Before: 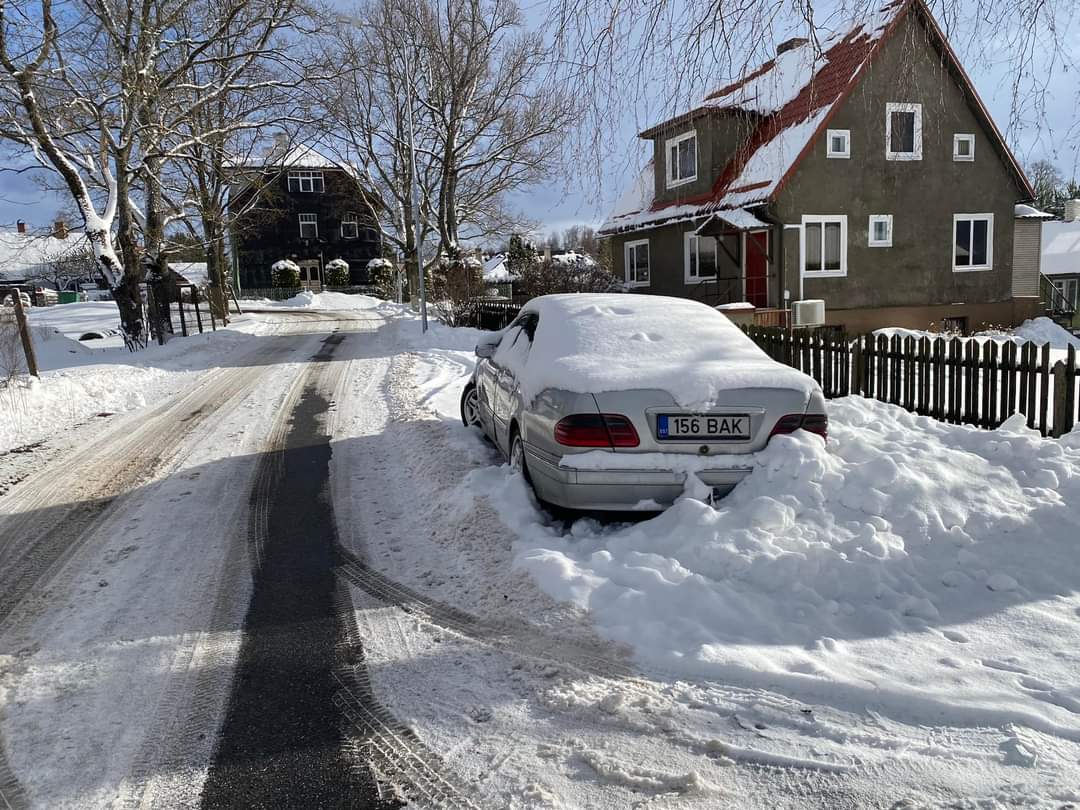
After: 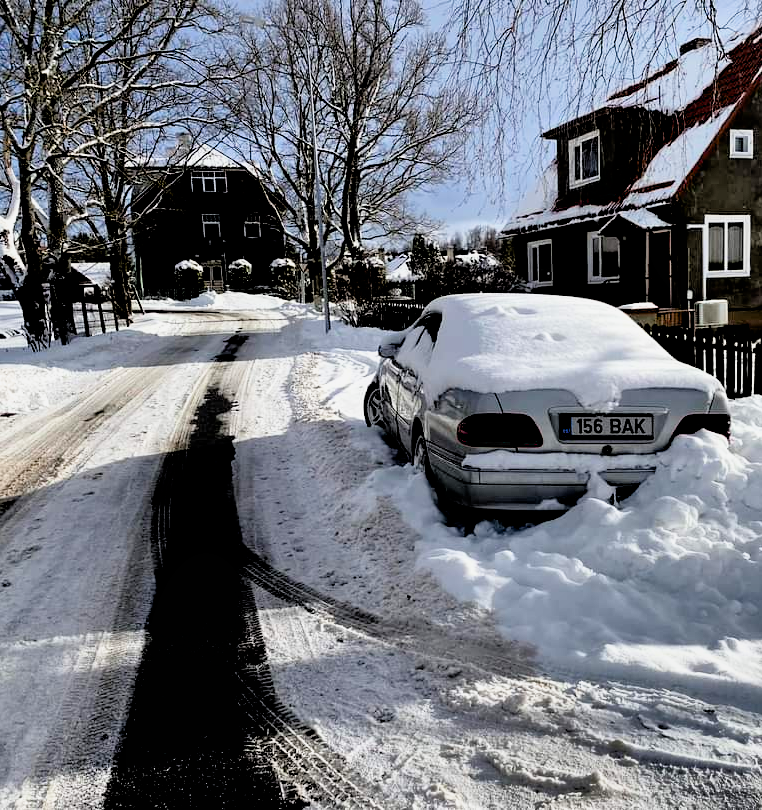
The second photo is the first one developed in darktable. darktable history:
levels: mode automatic, levels [0, 0.43, 0.984]
filmic rgb: black relative exposure -3.73 EV, white relative exposure 2.75 EV, dynamic range scaling -5.49%, hardness 3.04
shadows and highlights: white point adjustment -3.46, highlights -63.3, soften with gaussian
exposure: black level correction 0.032, exposure 0.334 EV, compensate highlight preservation false
crop and rotate: left 9.024%, right 20.385%
